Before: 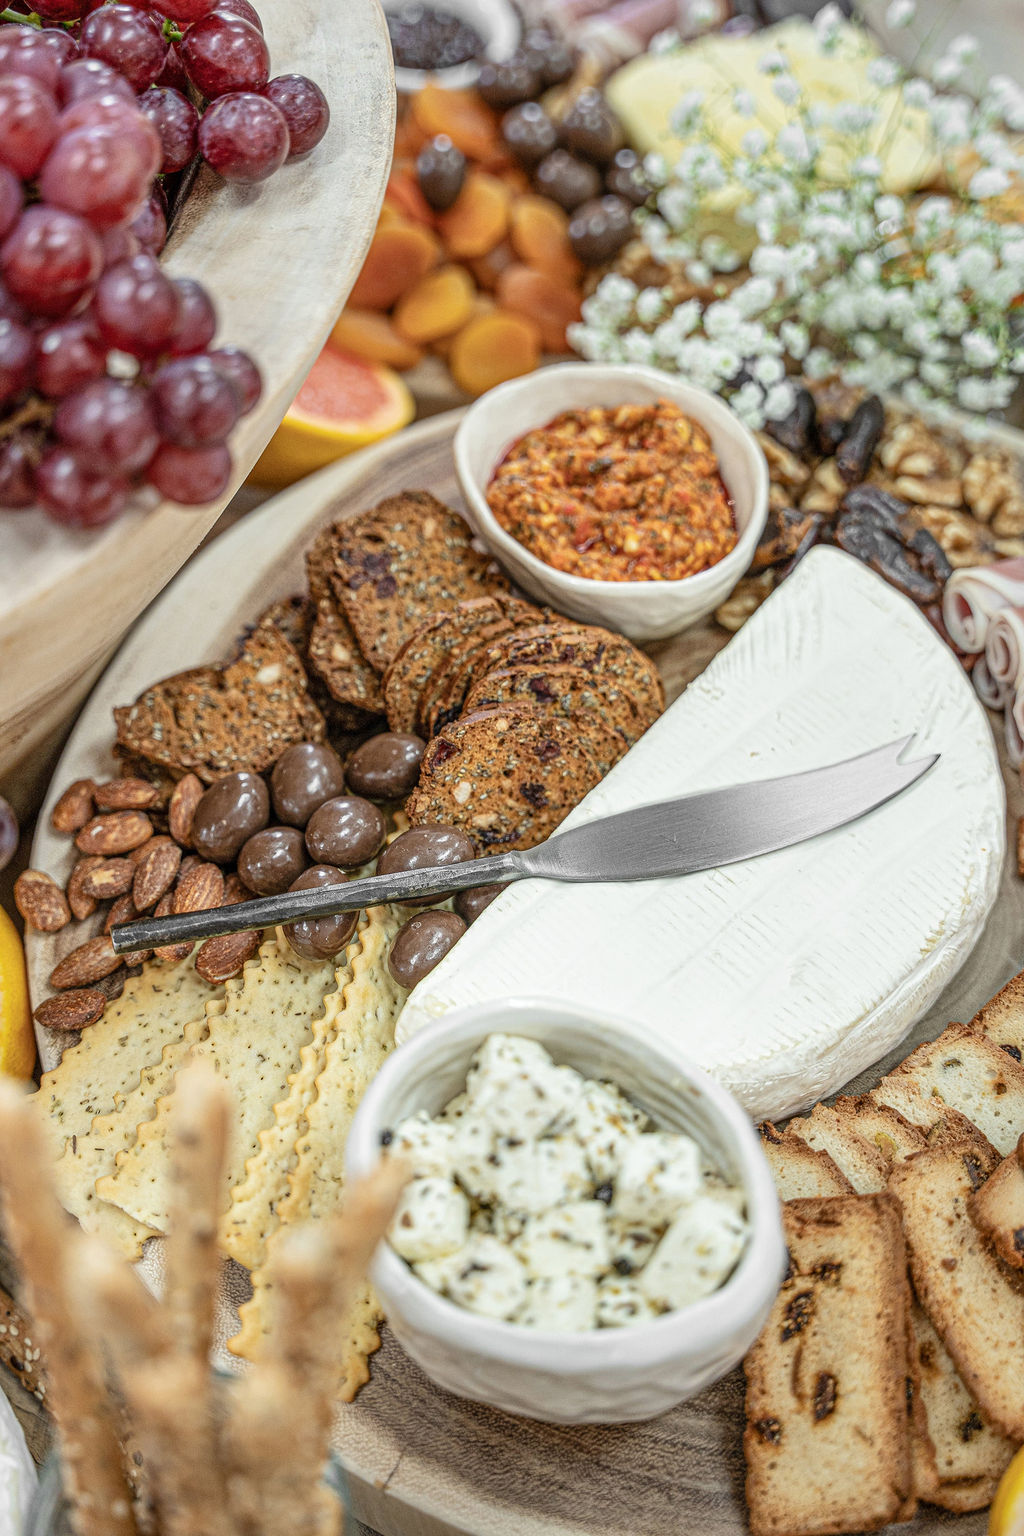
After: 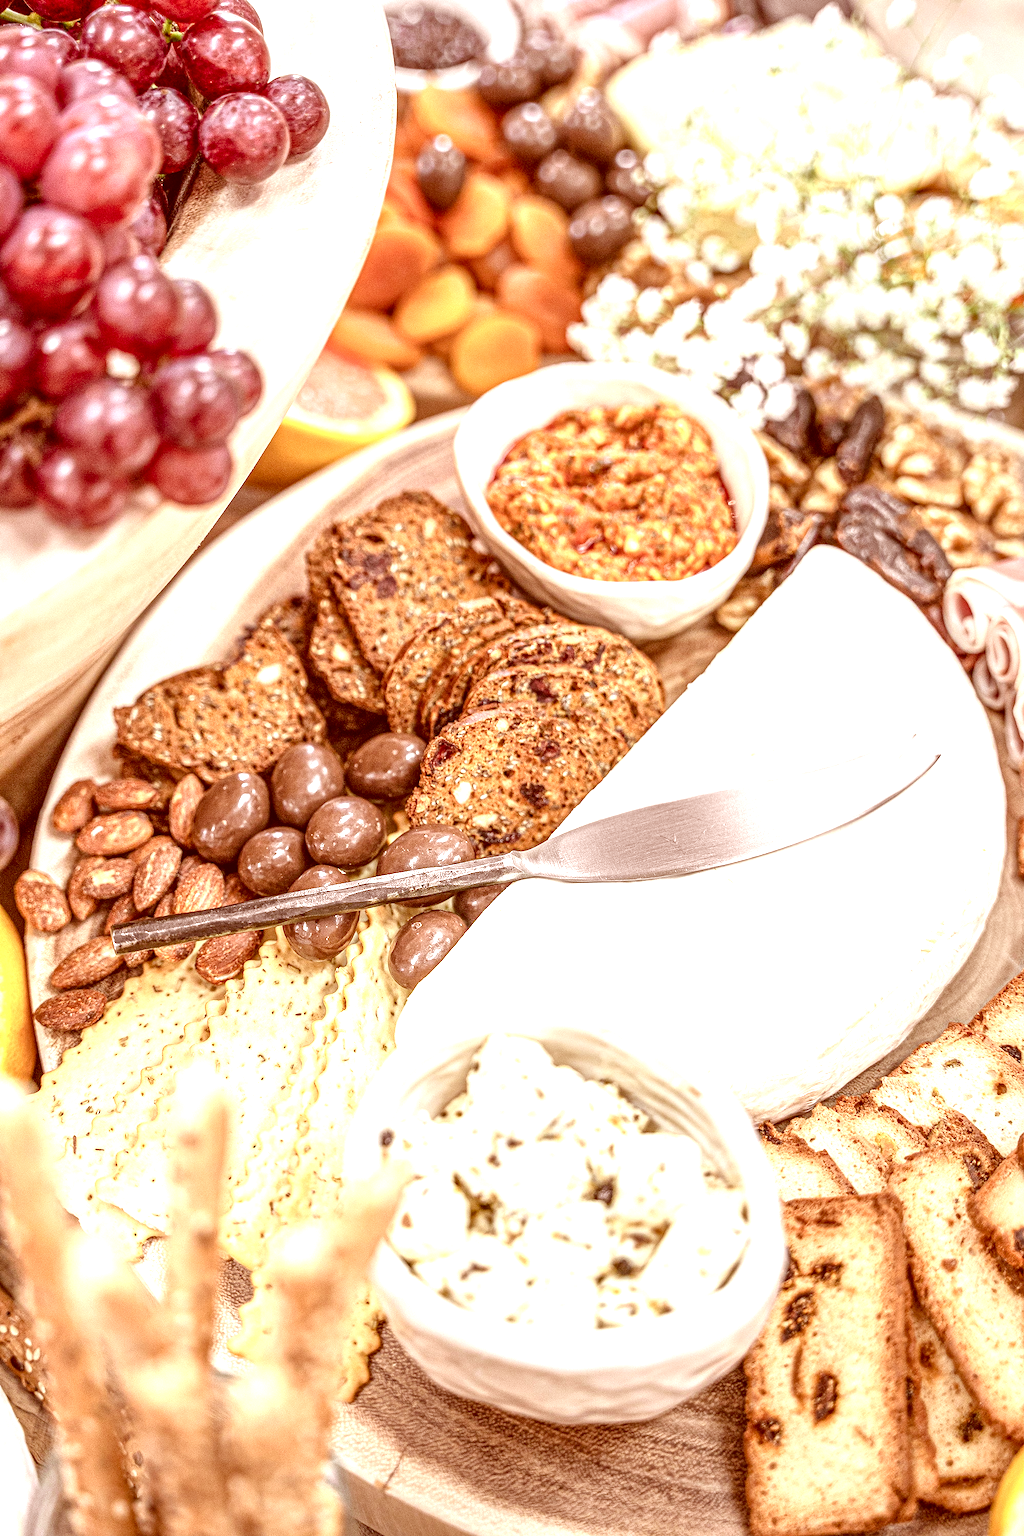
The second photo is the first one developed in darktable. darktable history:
color correction: highlights a* 9.42, highlights b* 8.46, shadows a* 39.3, shadows b* 39.26, saturation 0.788
exposure: black level correction 0, exposure 1.2 EV, compensate highlight preservation false
